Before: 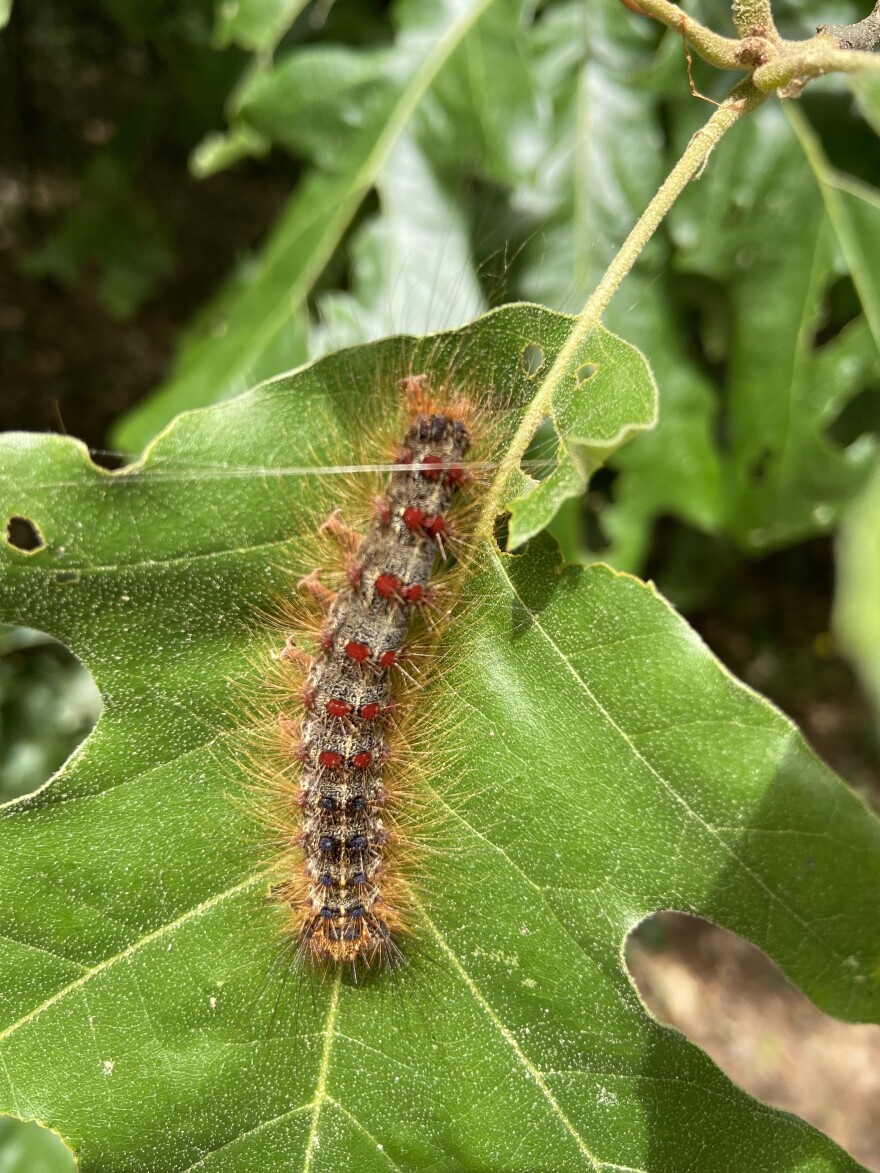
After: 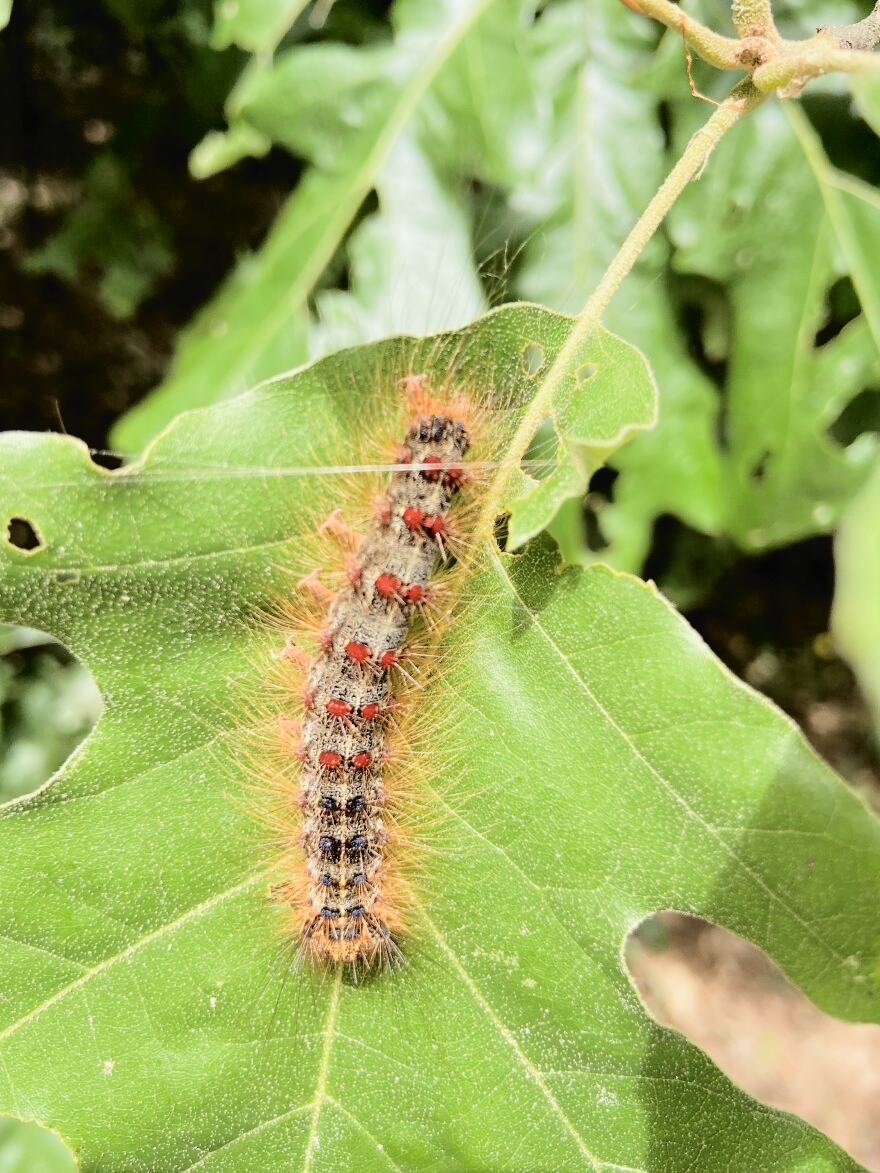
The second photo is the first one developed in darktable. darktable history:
tone curve: curves: ch0 [(0, 0) (0.003, 0.026) (0.011, 0.03) (0.025, 0.038) (0.044, 0.046) (0.069, 0.055) (0.1, 0.075) (0.136, 0.114) (0.177, 0.158) (0.224, 0.215) (0.277, 0.296) (0.335, 0.386) (0.399, 0.479) (0.468, 0.568) (0.543, 0.637) (0.623, 0.707) (0.709, 0.773) (0.801, 0.834) (0.898, 0.896) (1, 1)], color space Lab, independent channels, preserve colors none
exposure: black level correction 0, exposure 0.899 EV, compensate highlight preservation false
filmic rgb: black relative exposure -4.78 EV, white relative exposure 4.02 EV, hardness 2.84, iterations of high-quality reconstruction 10
